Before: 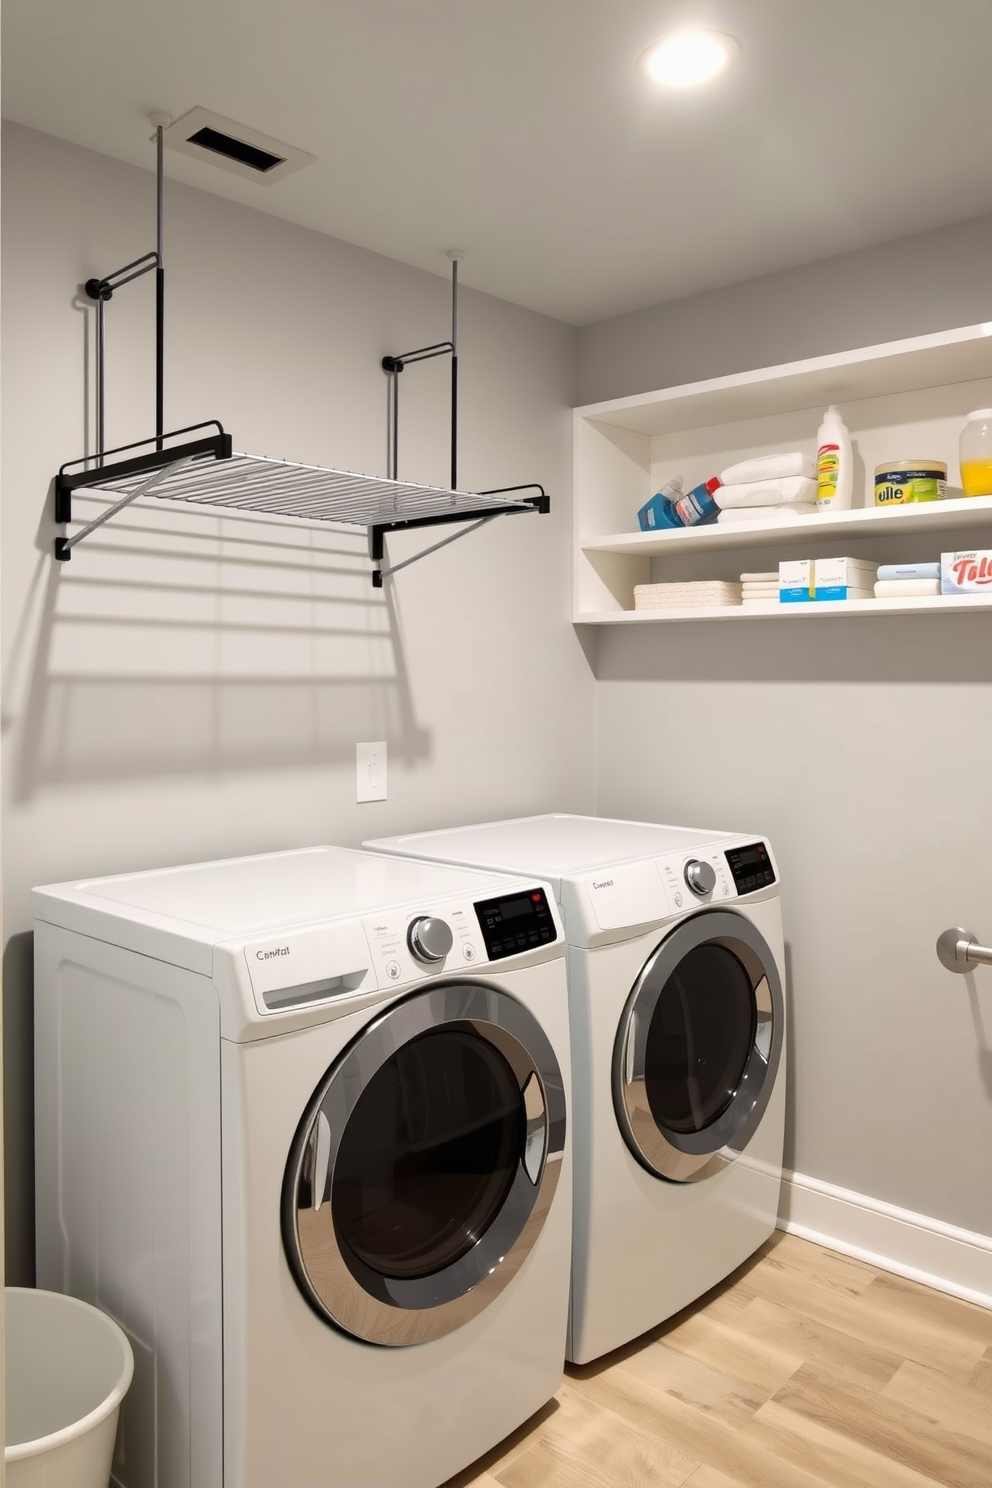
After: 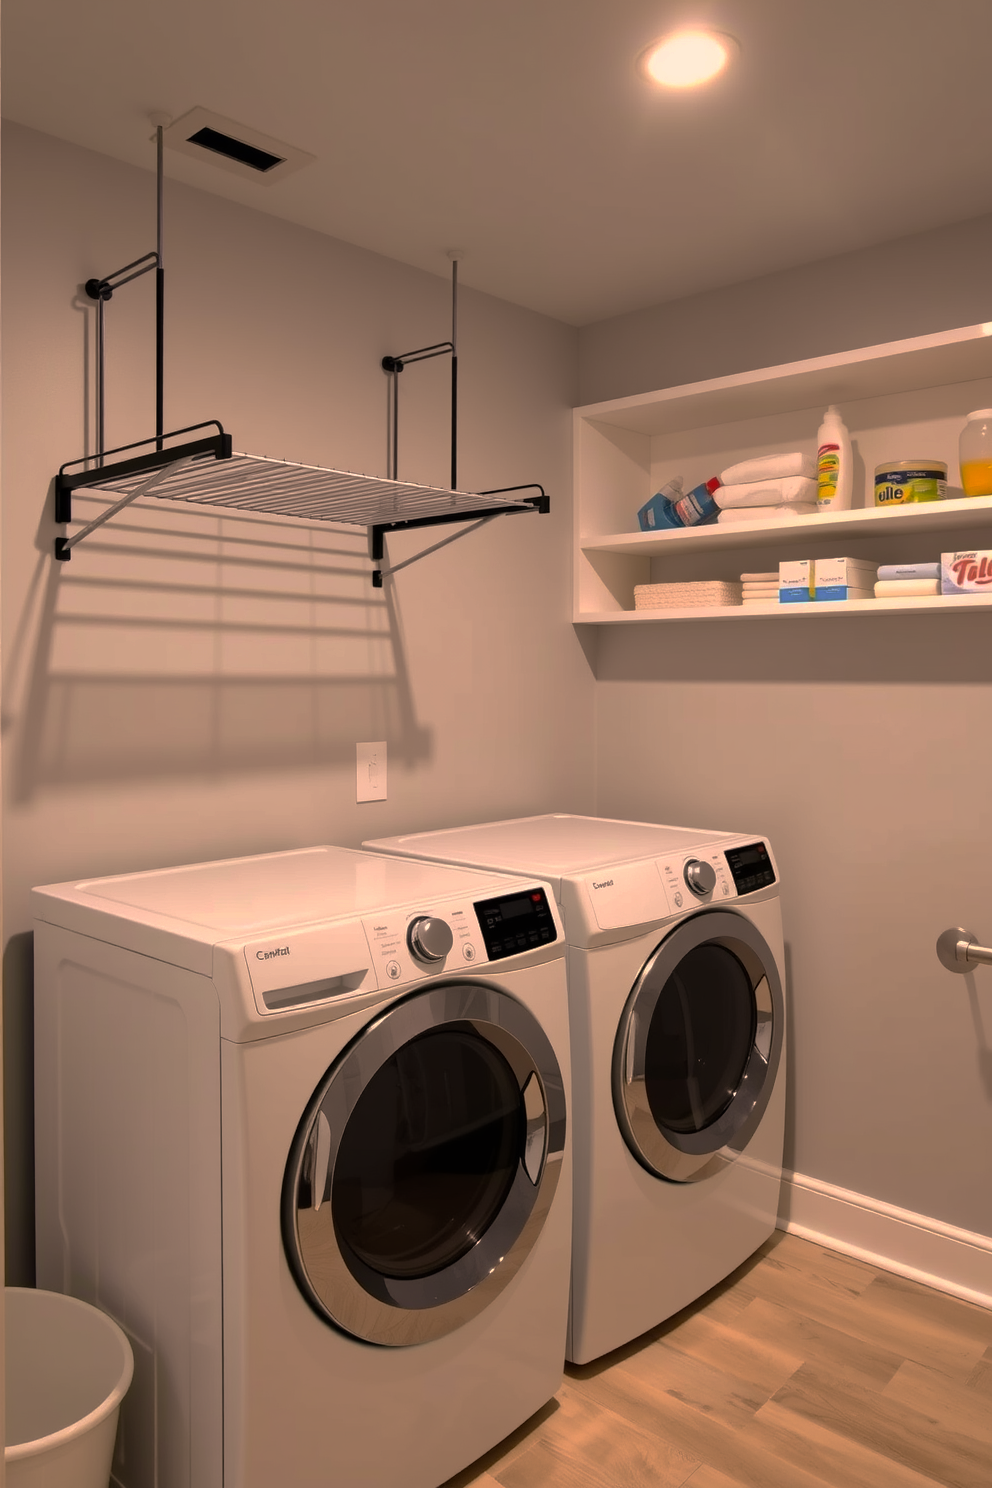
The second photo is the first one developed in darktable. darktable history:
color correction: highlights a* 17.56, highlights b* 18.53
base curve: curves: ch0 [(0, 0) (0.841, 0.609) (1, 1)], preserve colors none
